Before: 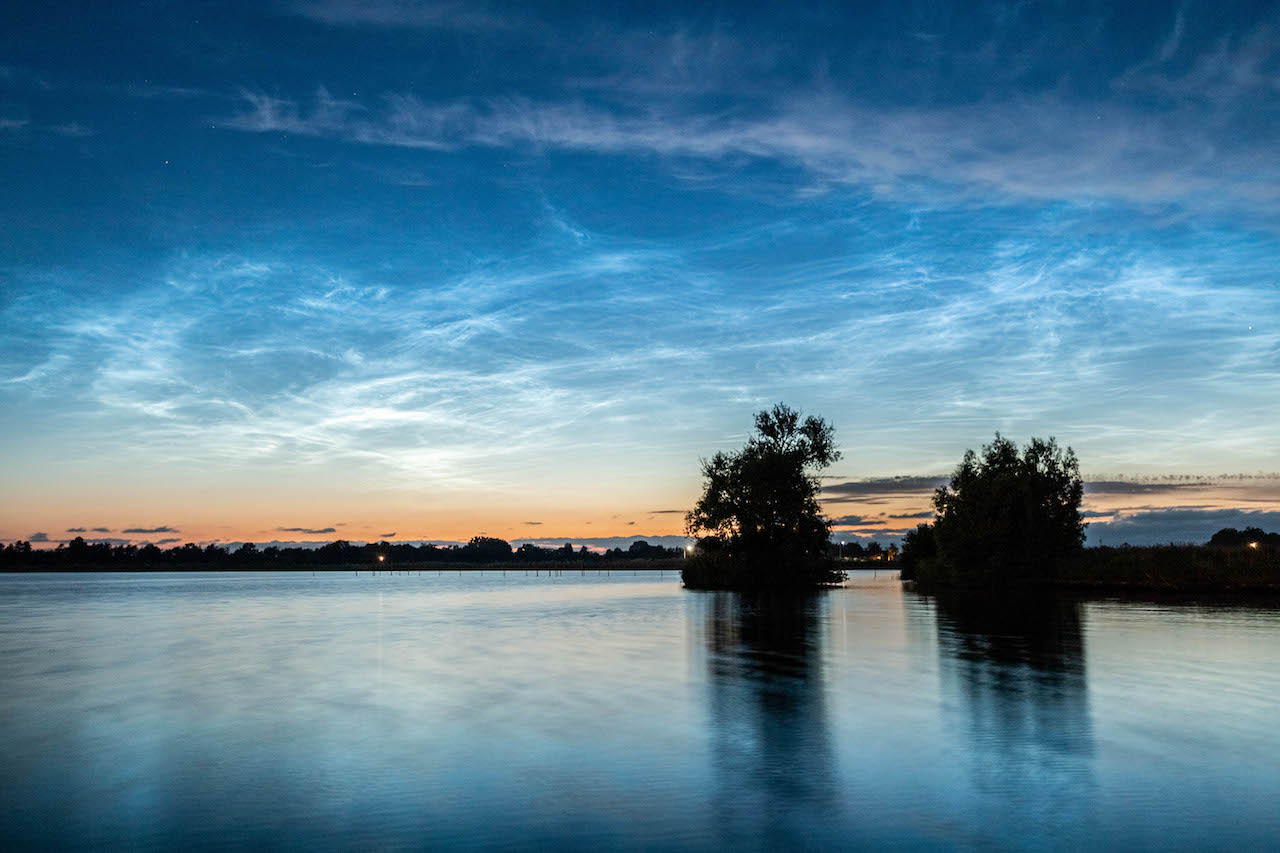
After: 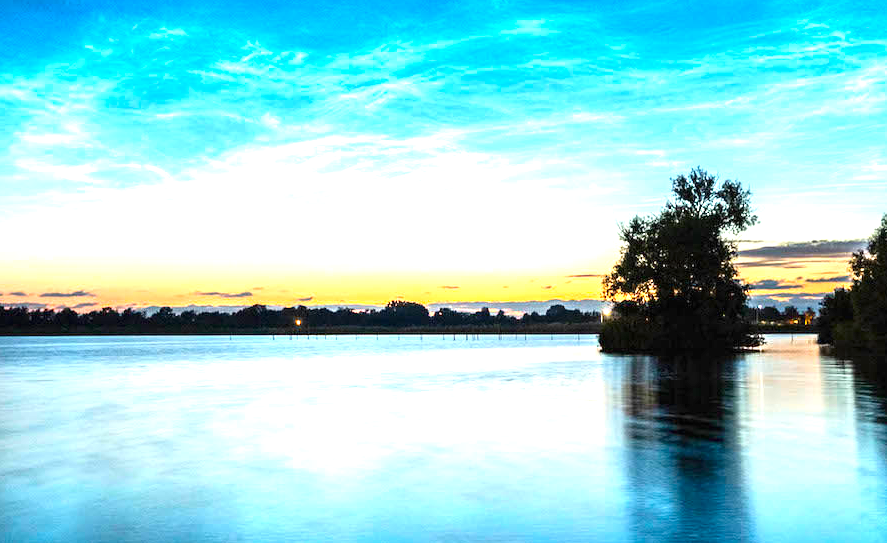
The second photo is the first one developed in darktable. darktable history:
crop: left 6.488%, top 27.668%, right 24.183%, bottom 8.656%
color balance rgb: perceptual saturation grading › global saturation 25%, global vibrance 20%
exposure: black level correction 0, exposure 1.388 EV, compensate exposure bias true, compensate highlight preservation false
